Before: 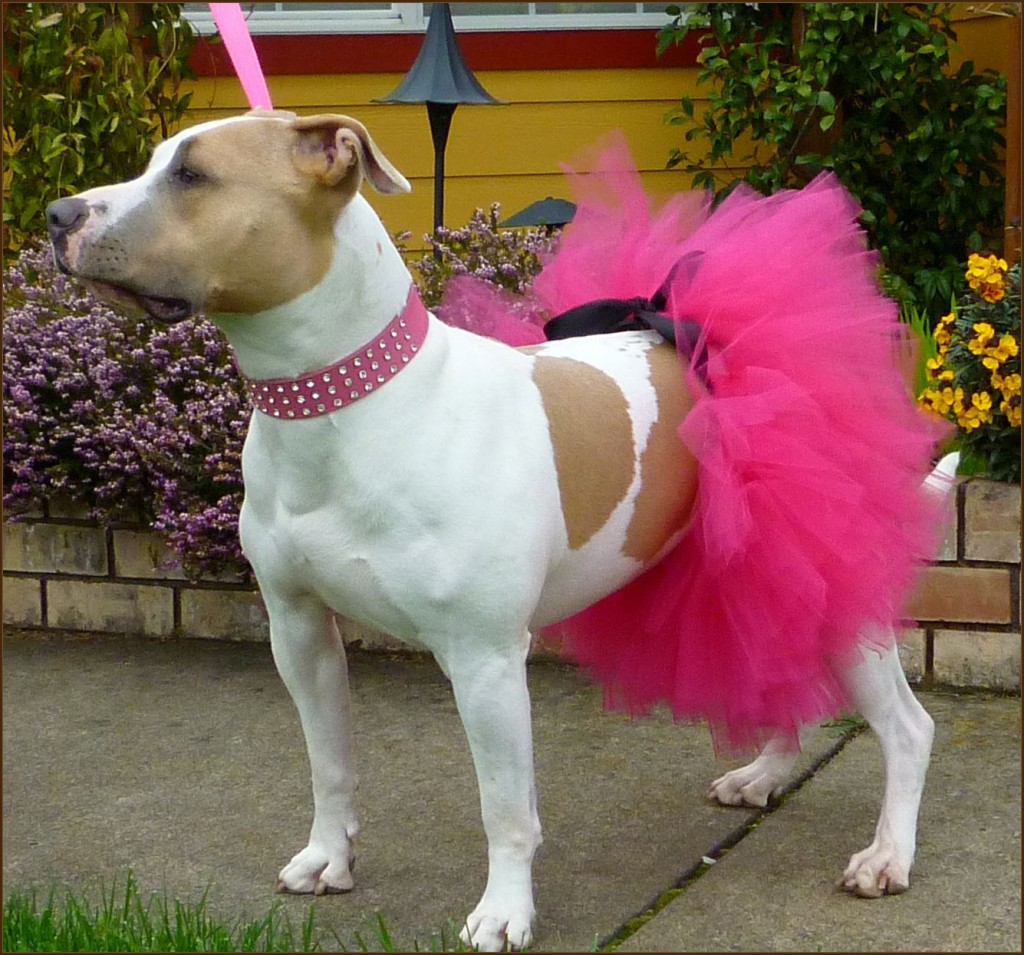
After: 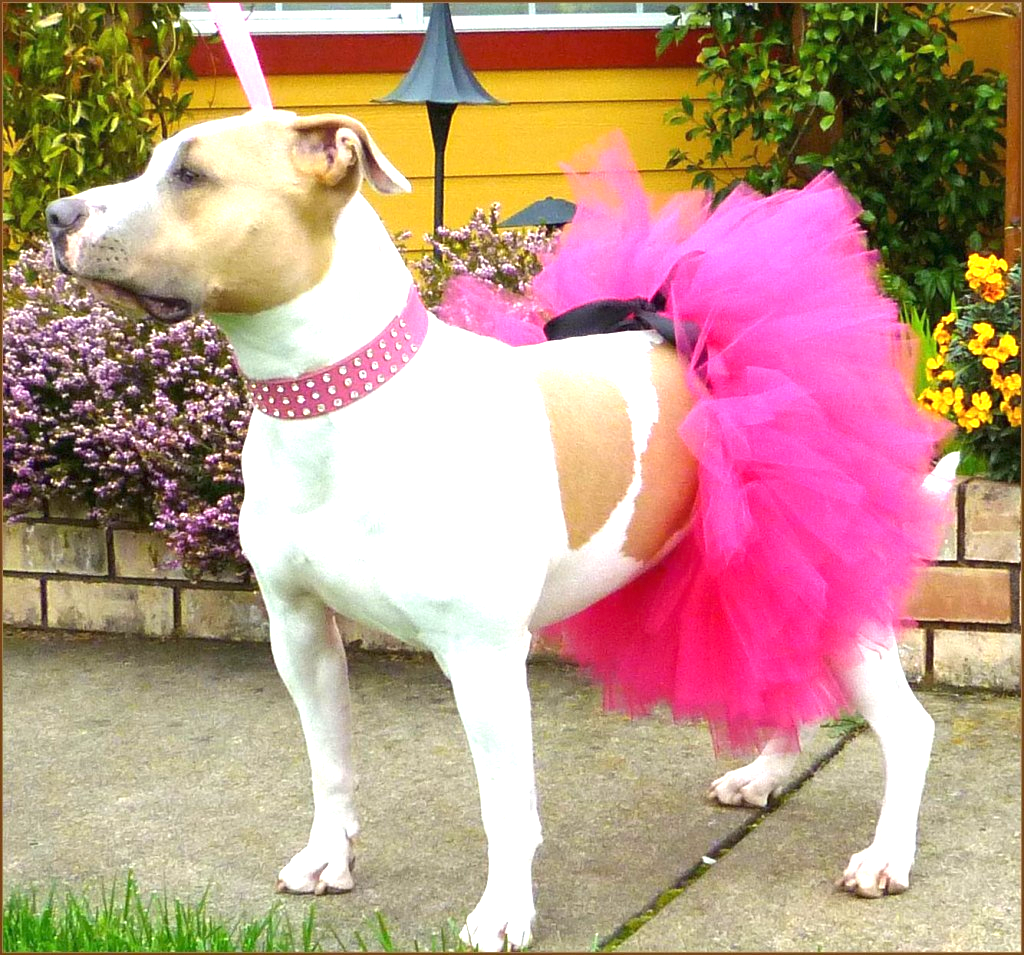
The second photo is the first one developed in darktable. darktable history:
exposure: black level correction 0, exposure 1.523 EV, compensate highlight preservation false
